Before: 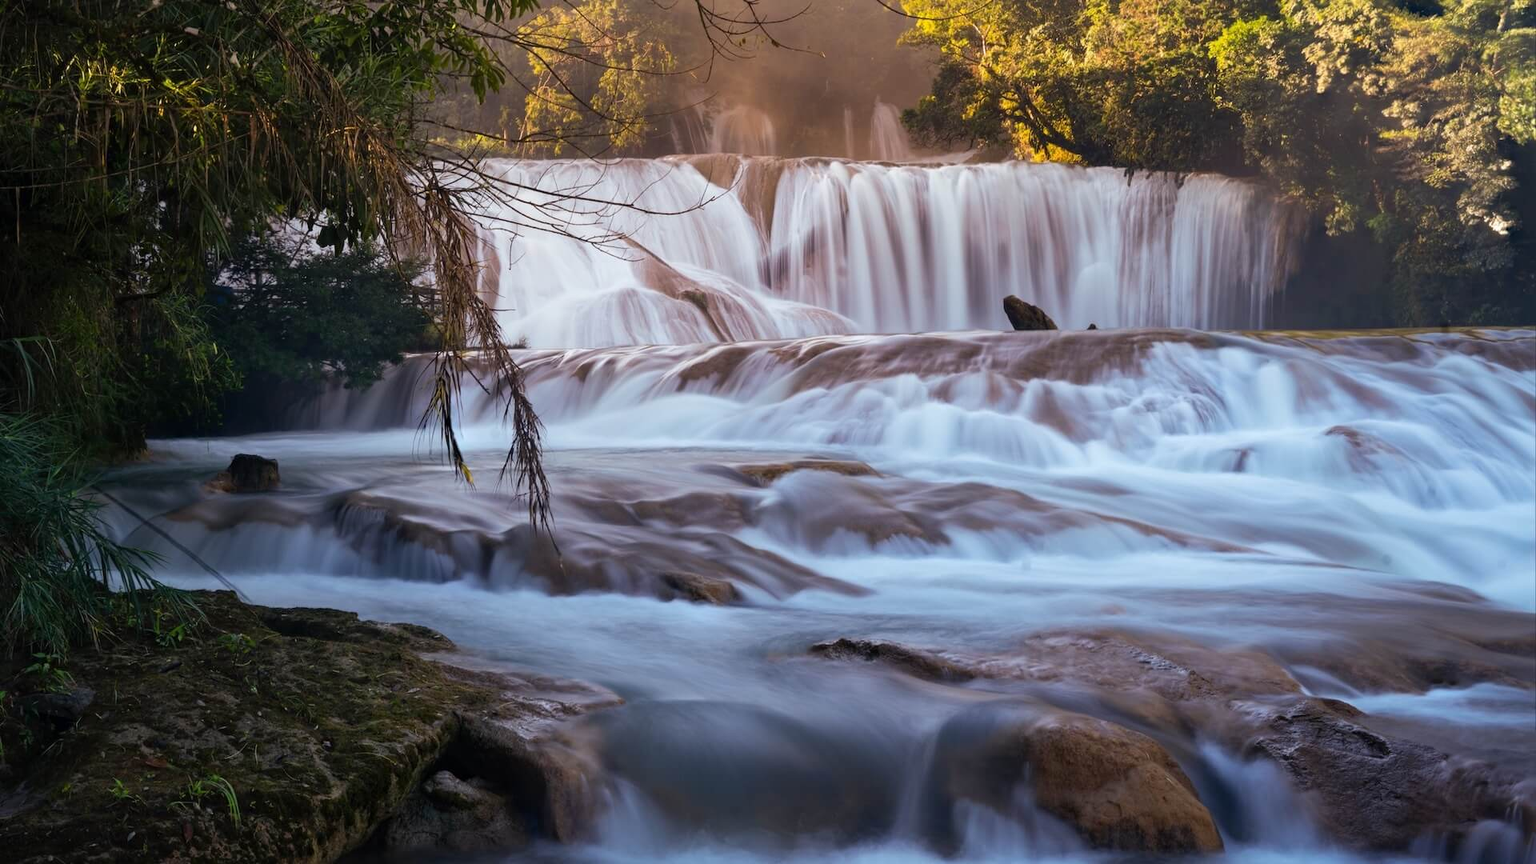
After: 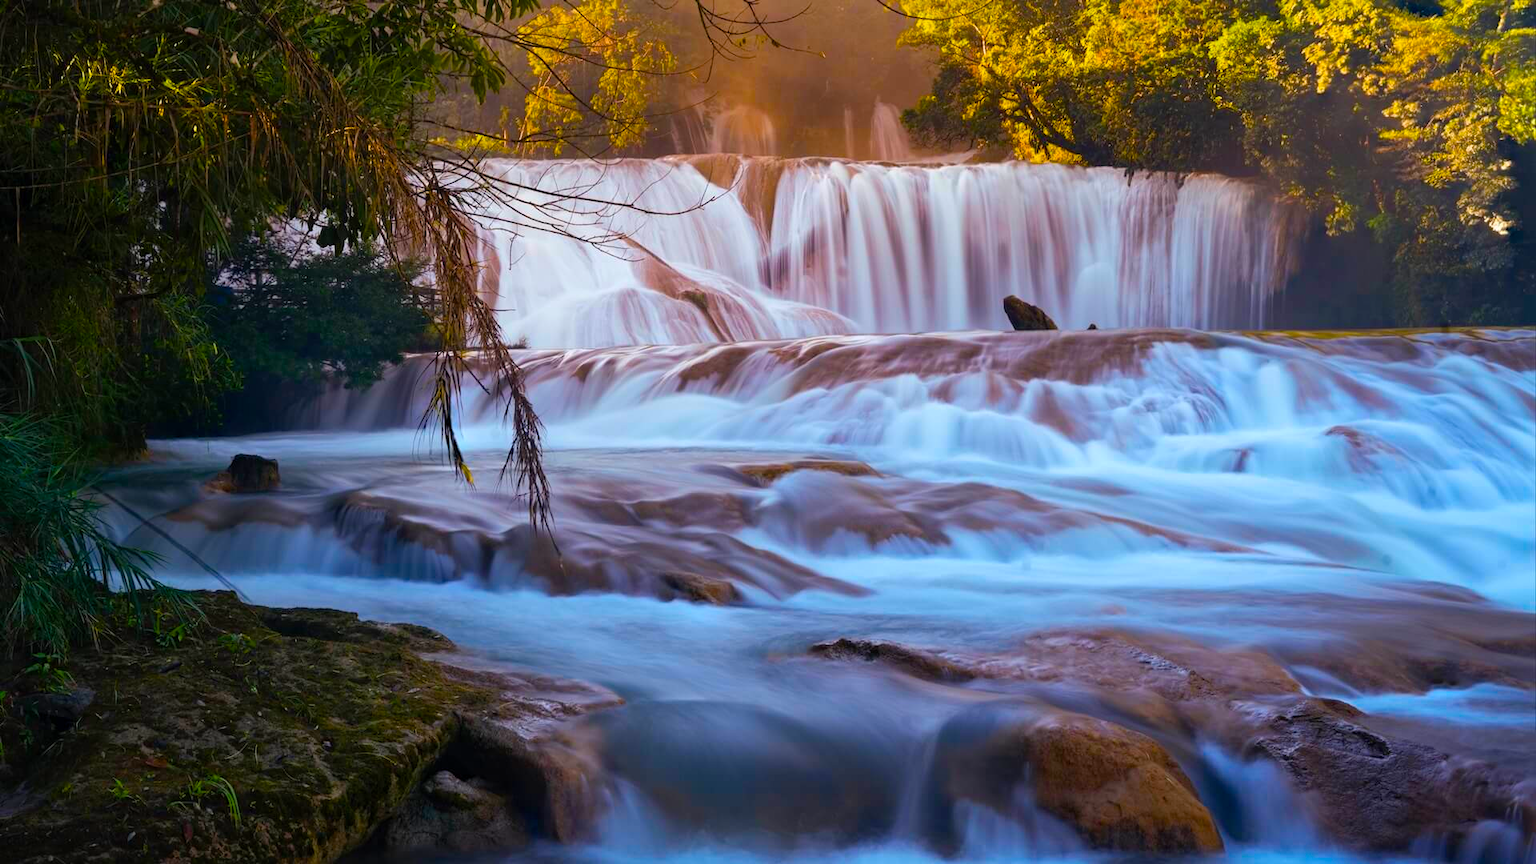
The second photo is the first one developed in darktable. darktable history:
color balance rgb: linear chroma grading › global chroma 25%, perceptual saturation grading › global saturation 50%
